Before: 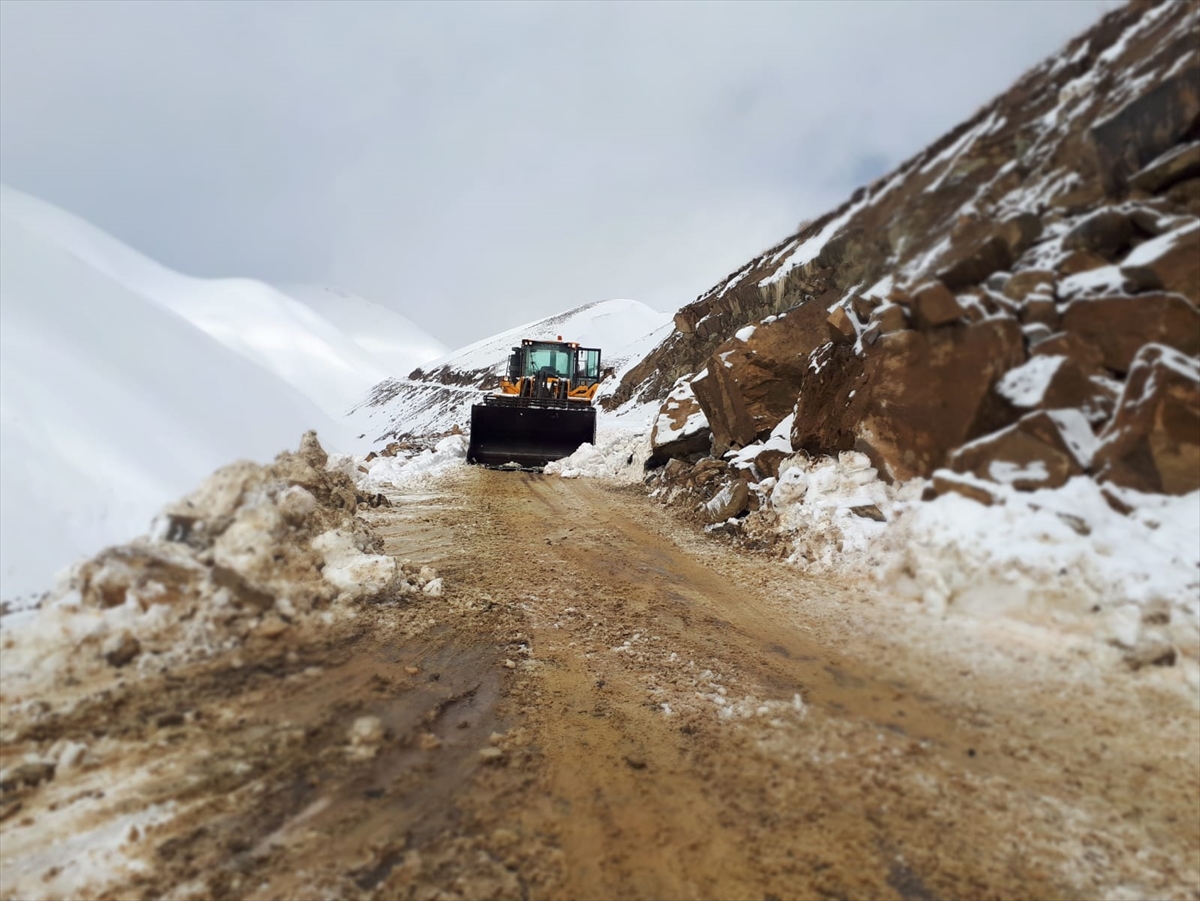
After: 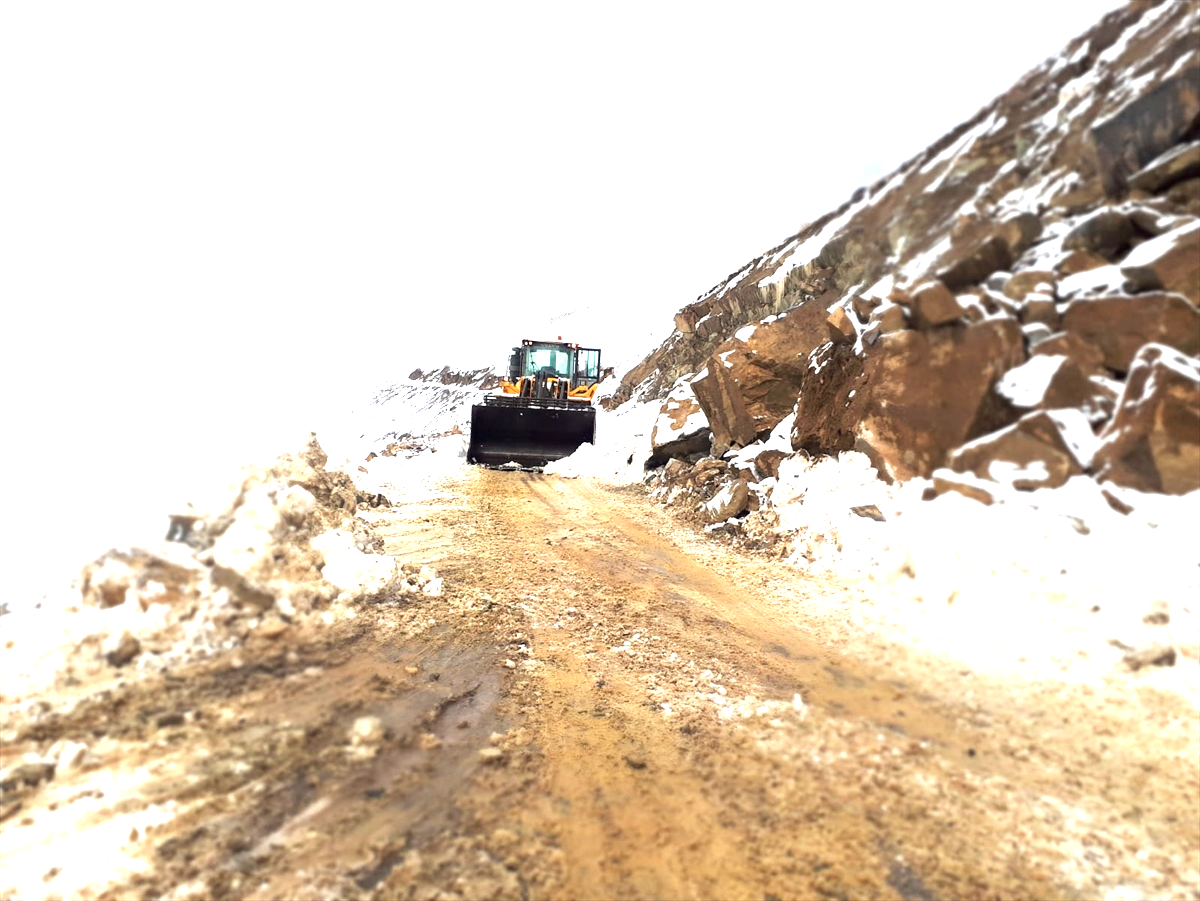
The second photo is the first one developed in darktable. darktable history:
exposure: black level correction 0, exposure 1.2 EV, compensate highlight preservation false
tone equalizer: -8 EV -0.417 EV, -7 EV -0.416 EV, -6 EV -0.371 EV, -5 EV -0.245 EV, -3 EV 0.192 EV, -2 EV 0.342 EV, -1 EV 0.412 EV, +0 EV 0.4 EV
